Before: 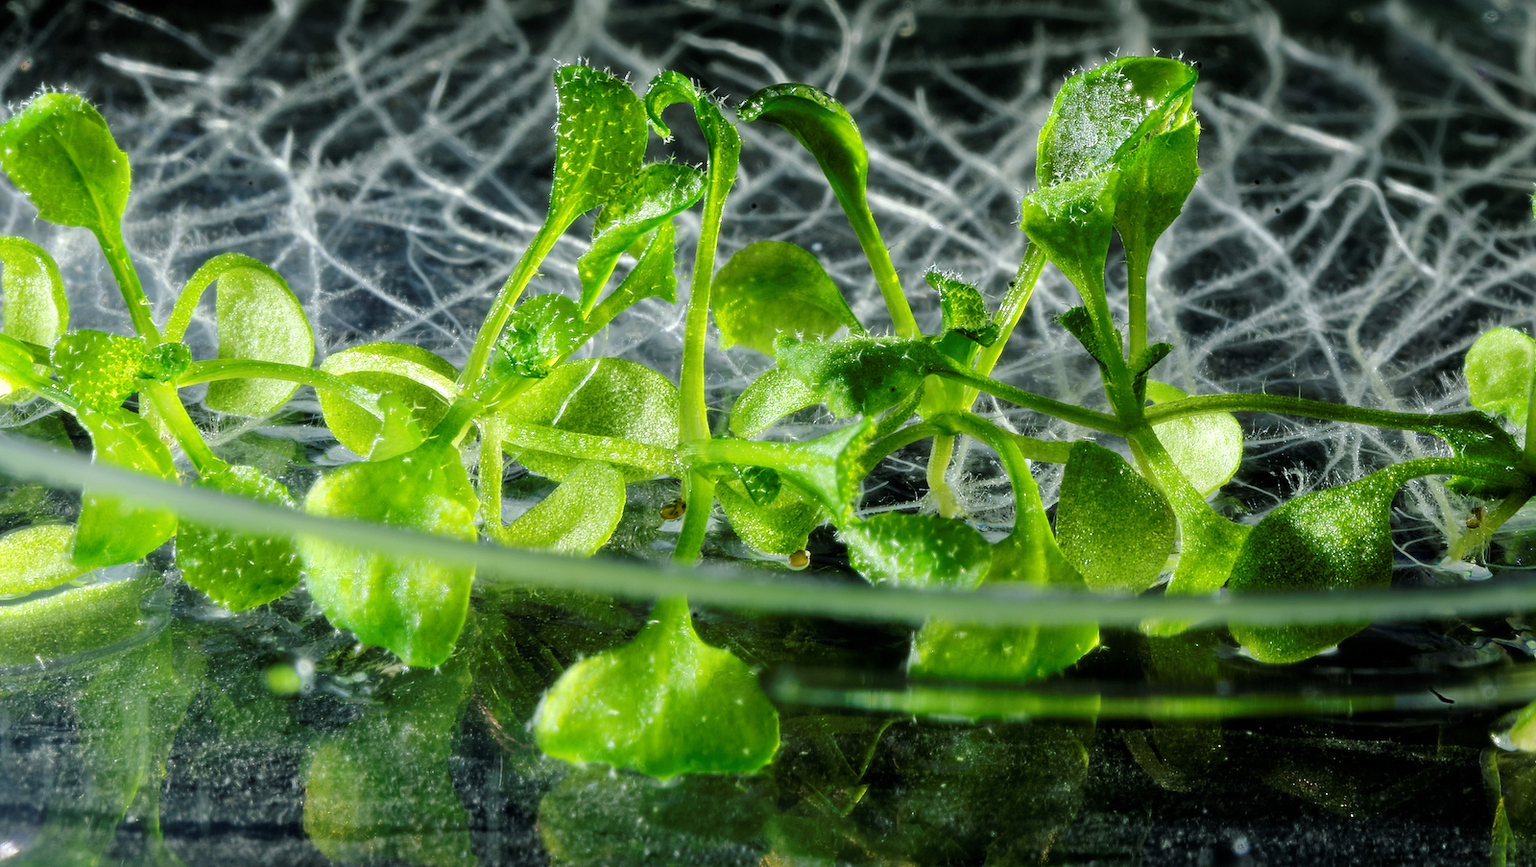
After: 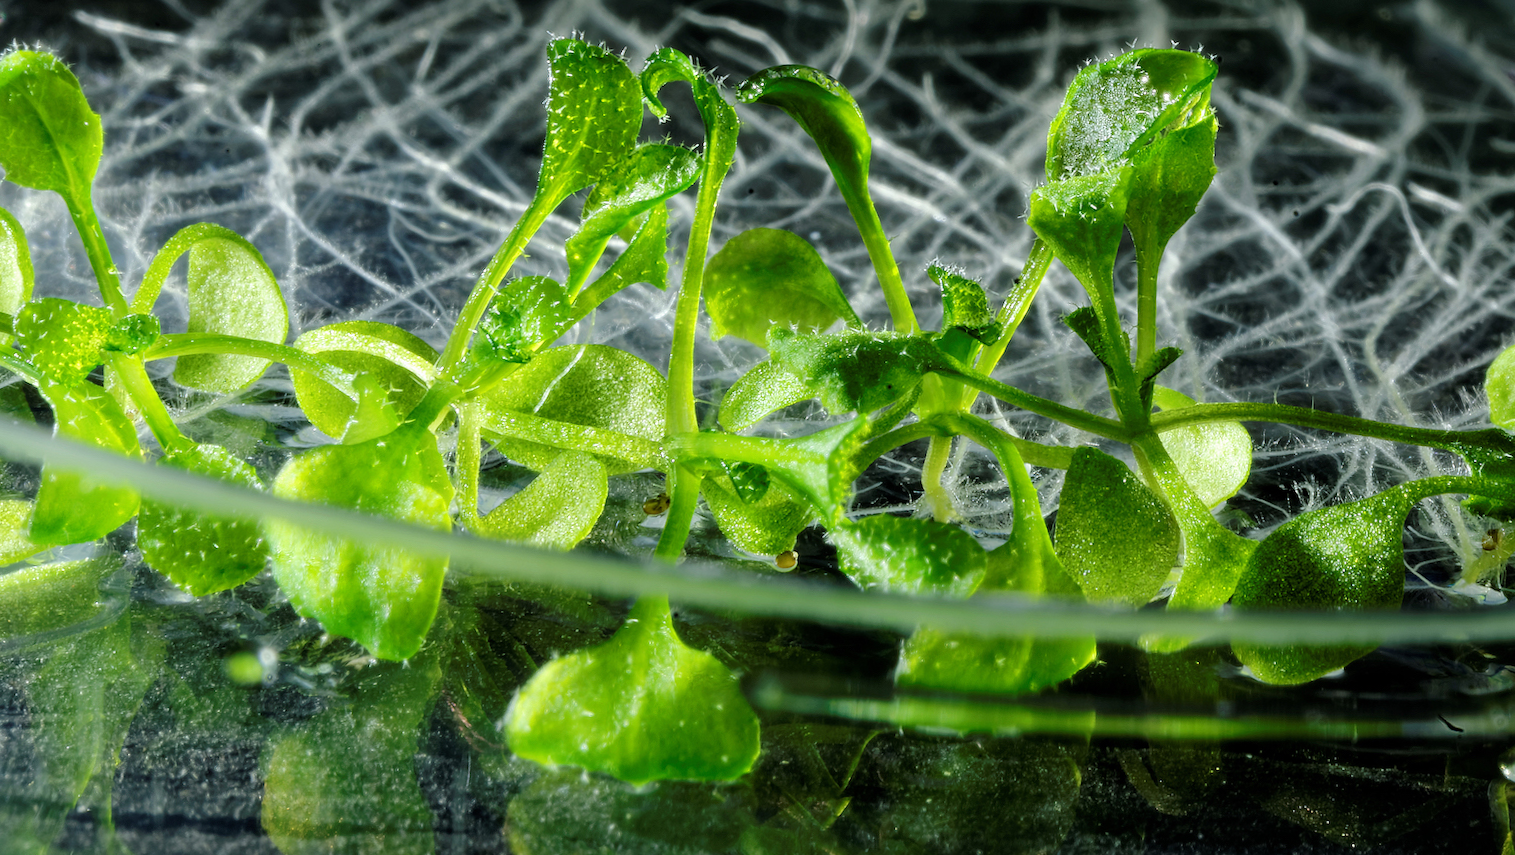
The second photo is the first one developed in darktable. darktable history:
crop and rotate: angle -1.82°
